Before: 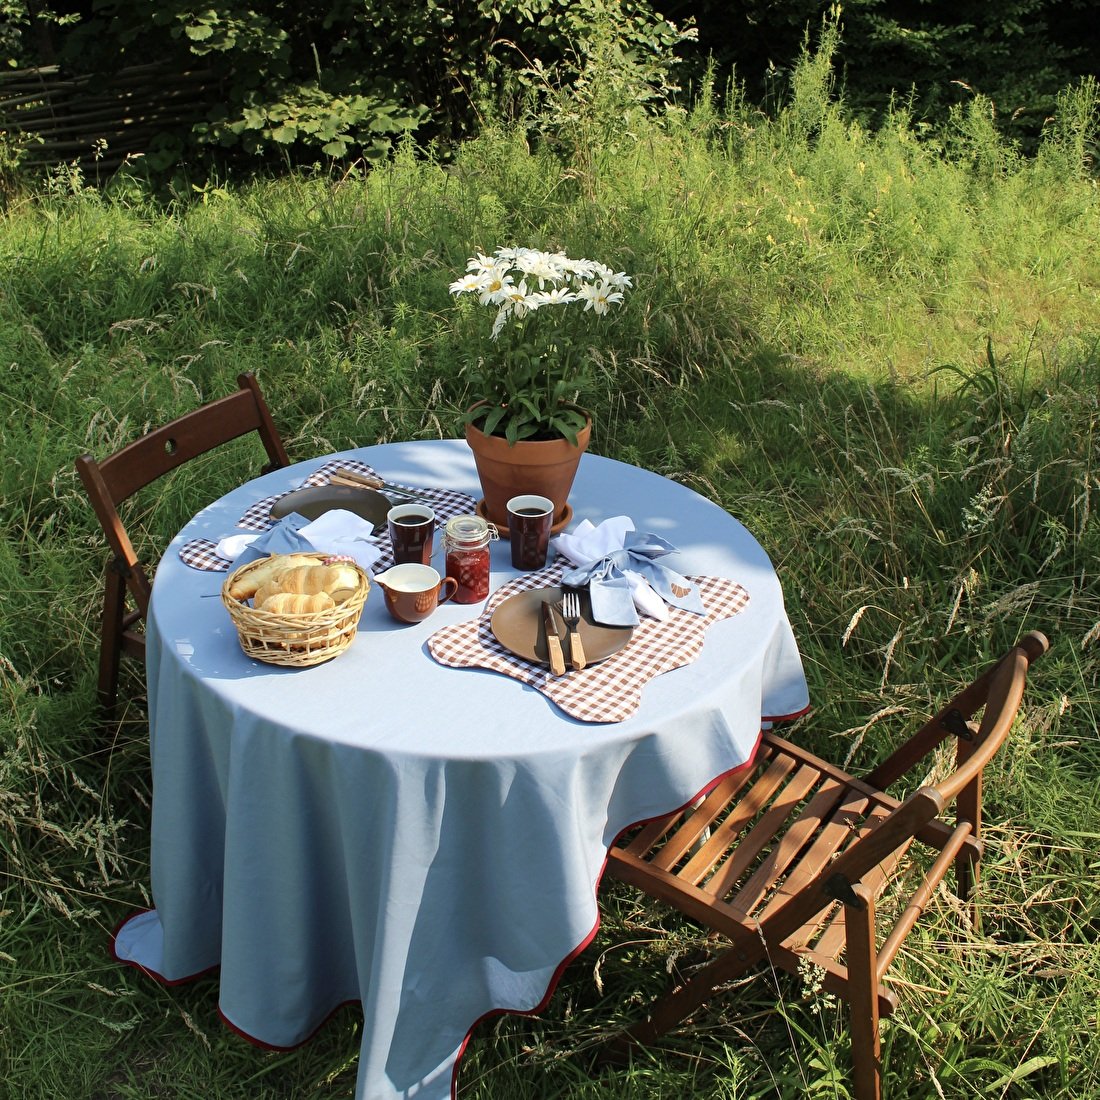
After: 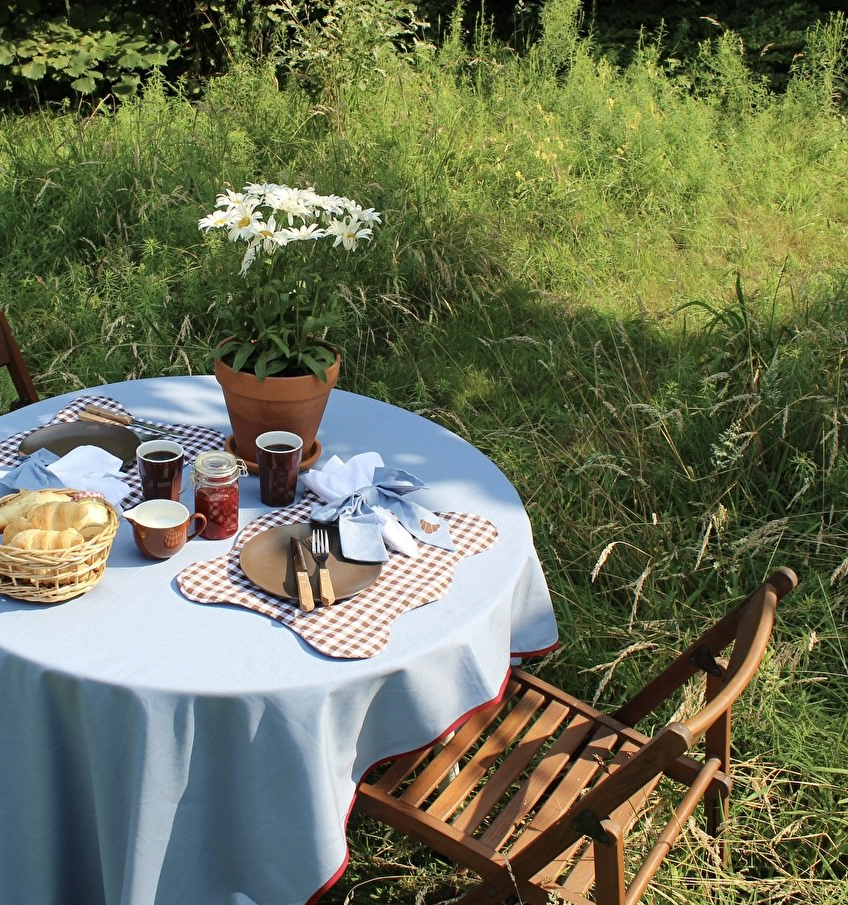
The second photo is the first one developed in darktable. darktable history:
crop: left 22.876%, top 5.894%, bottom 11.799%
